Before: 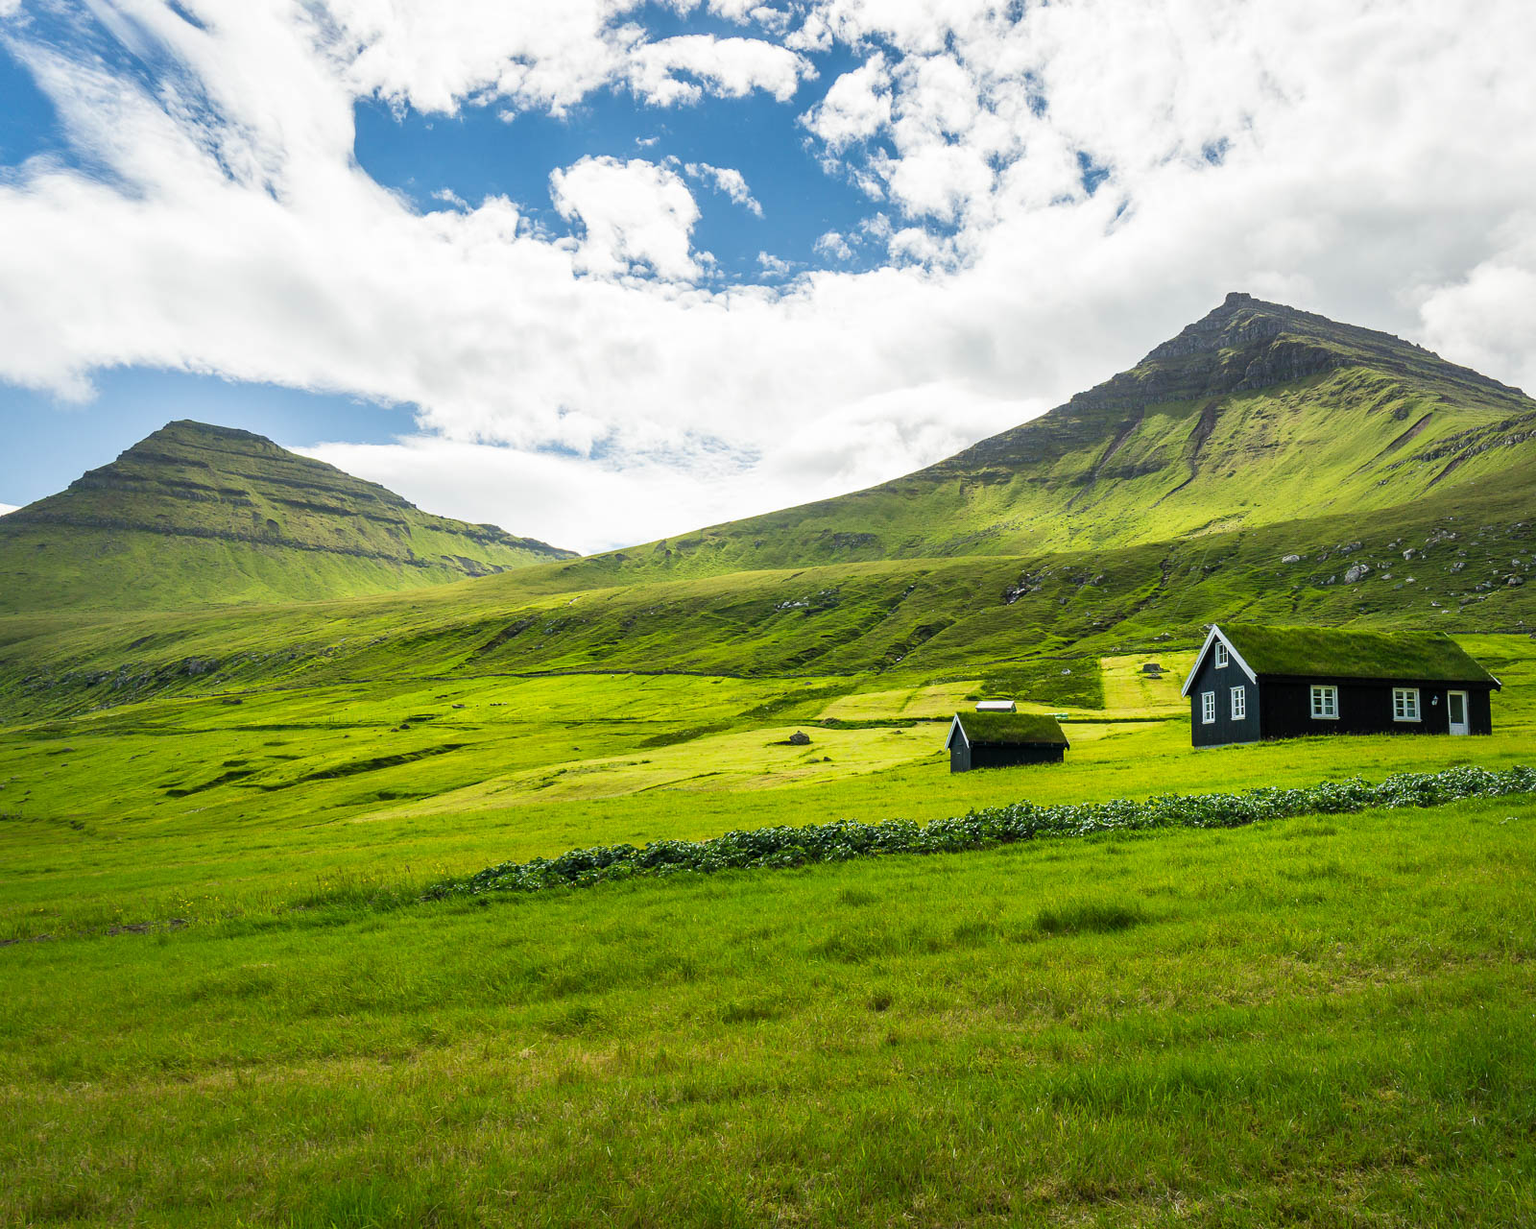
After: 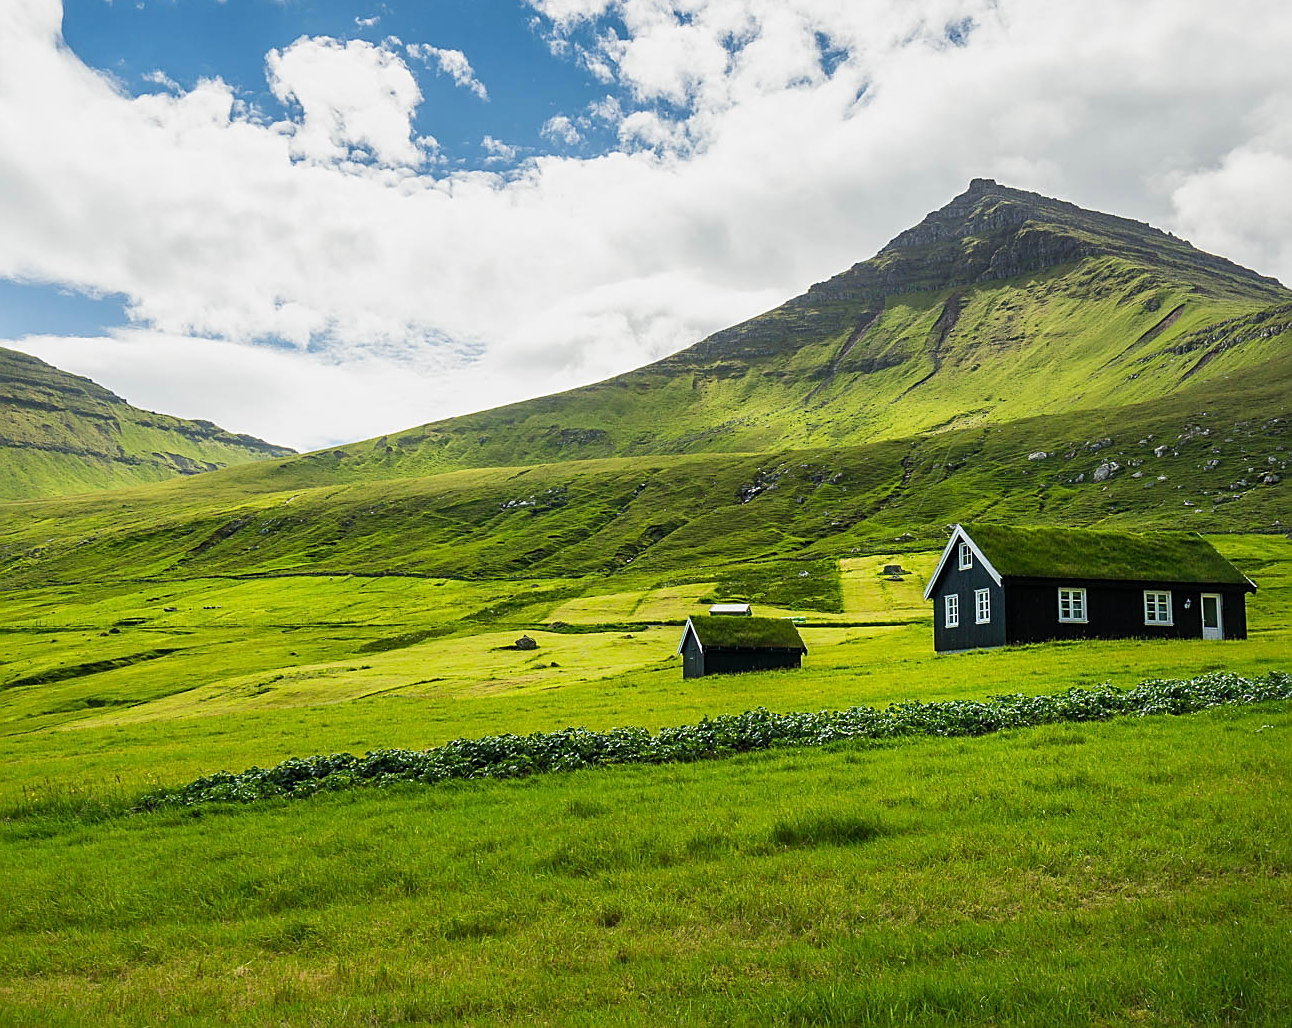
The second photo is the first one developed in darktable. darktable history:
sharpen: on, module defaults
crop: left 19.203%, top 9.901%, right 0.001%, bottom 9.737%
exposure: exposure -0.154 EV, compensate highlight preservation false
